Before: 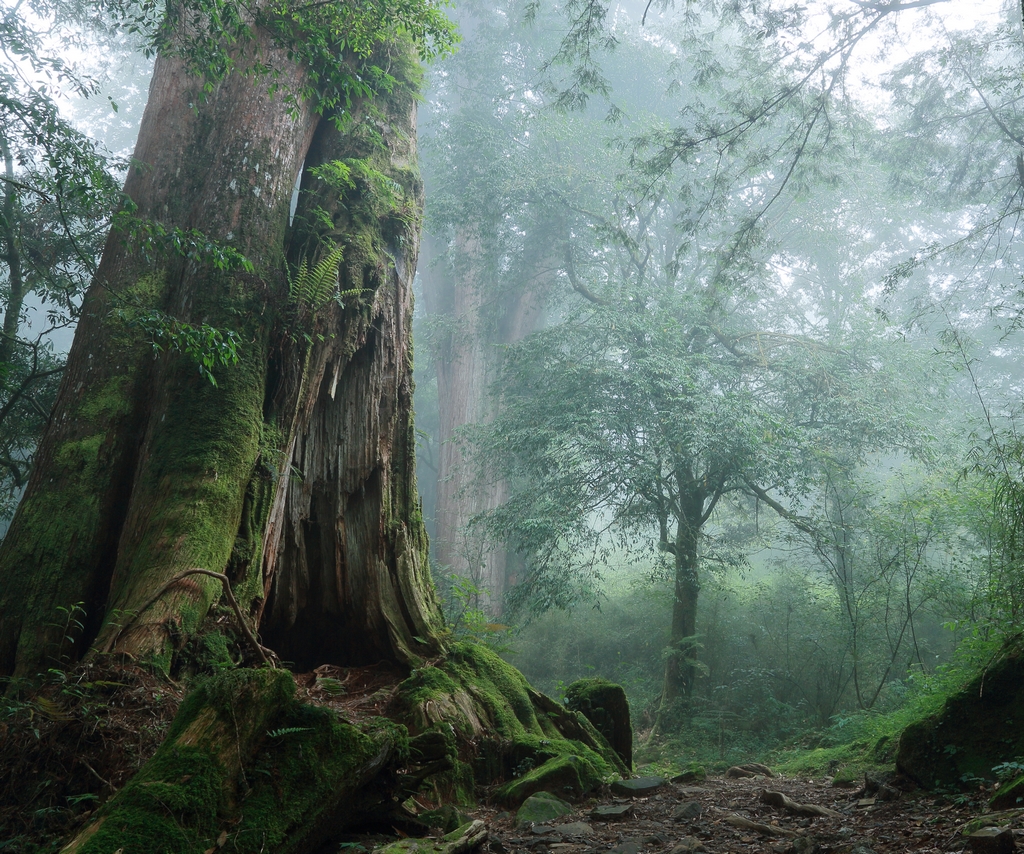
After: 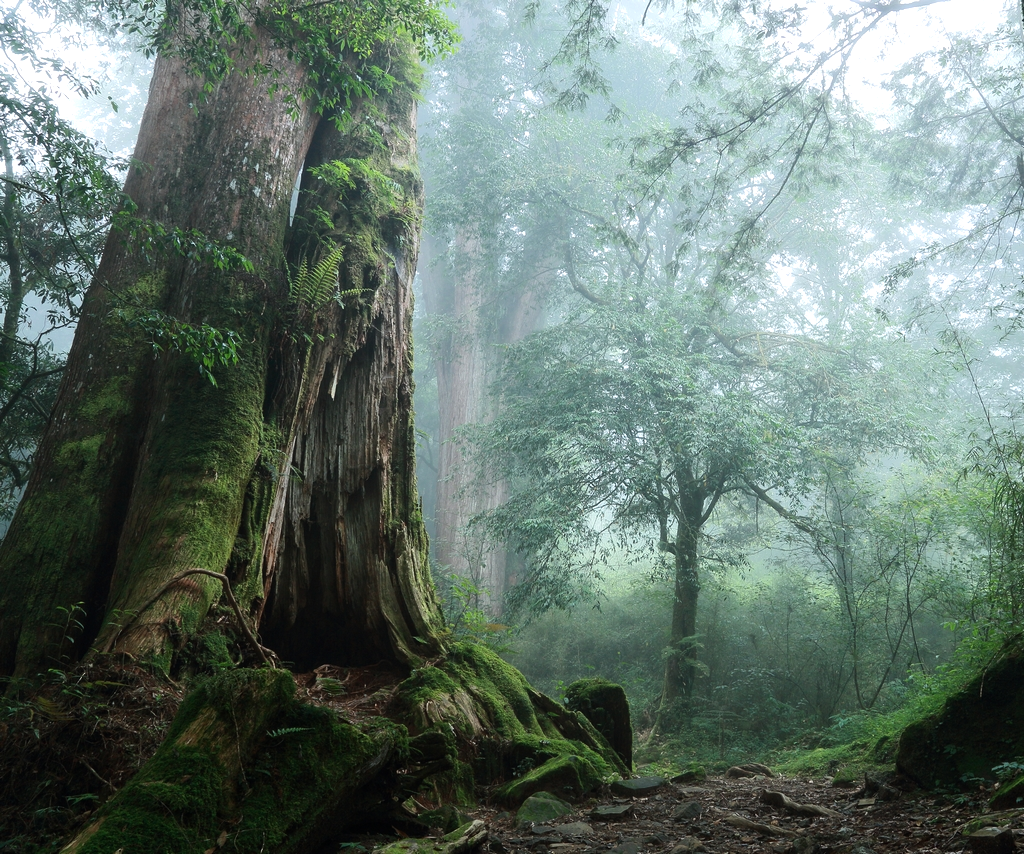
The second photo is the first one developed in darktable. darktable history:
tone equalizer: -8 EV -0.417 EV, -7 EV -0.389 EV, -6 EV -0.333 EV, -5 EV -0.222 EV, -3 EV 0.222 EV, -2 EV 0.333 EV, -1 EV 0.389 EV, +0 EV 0.417 EV, edges refinement/feathering 500, mask exposure compensation -1.25 EV, preserve details no
